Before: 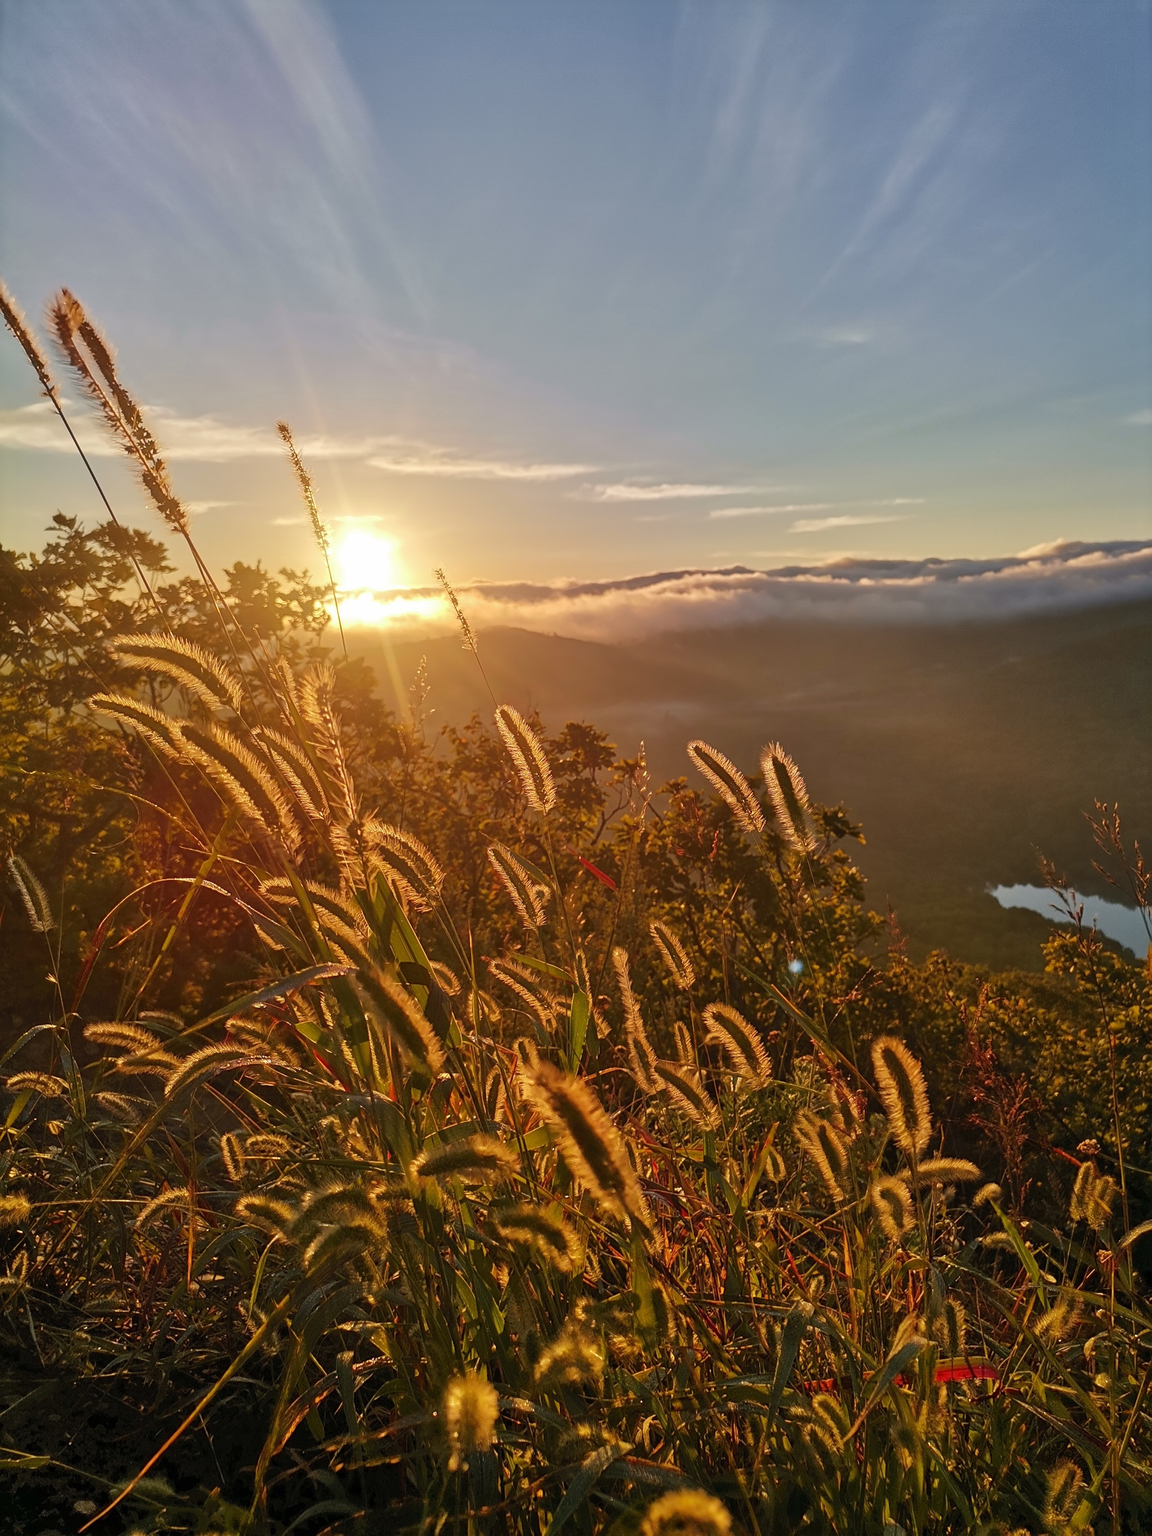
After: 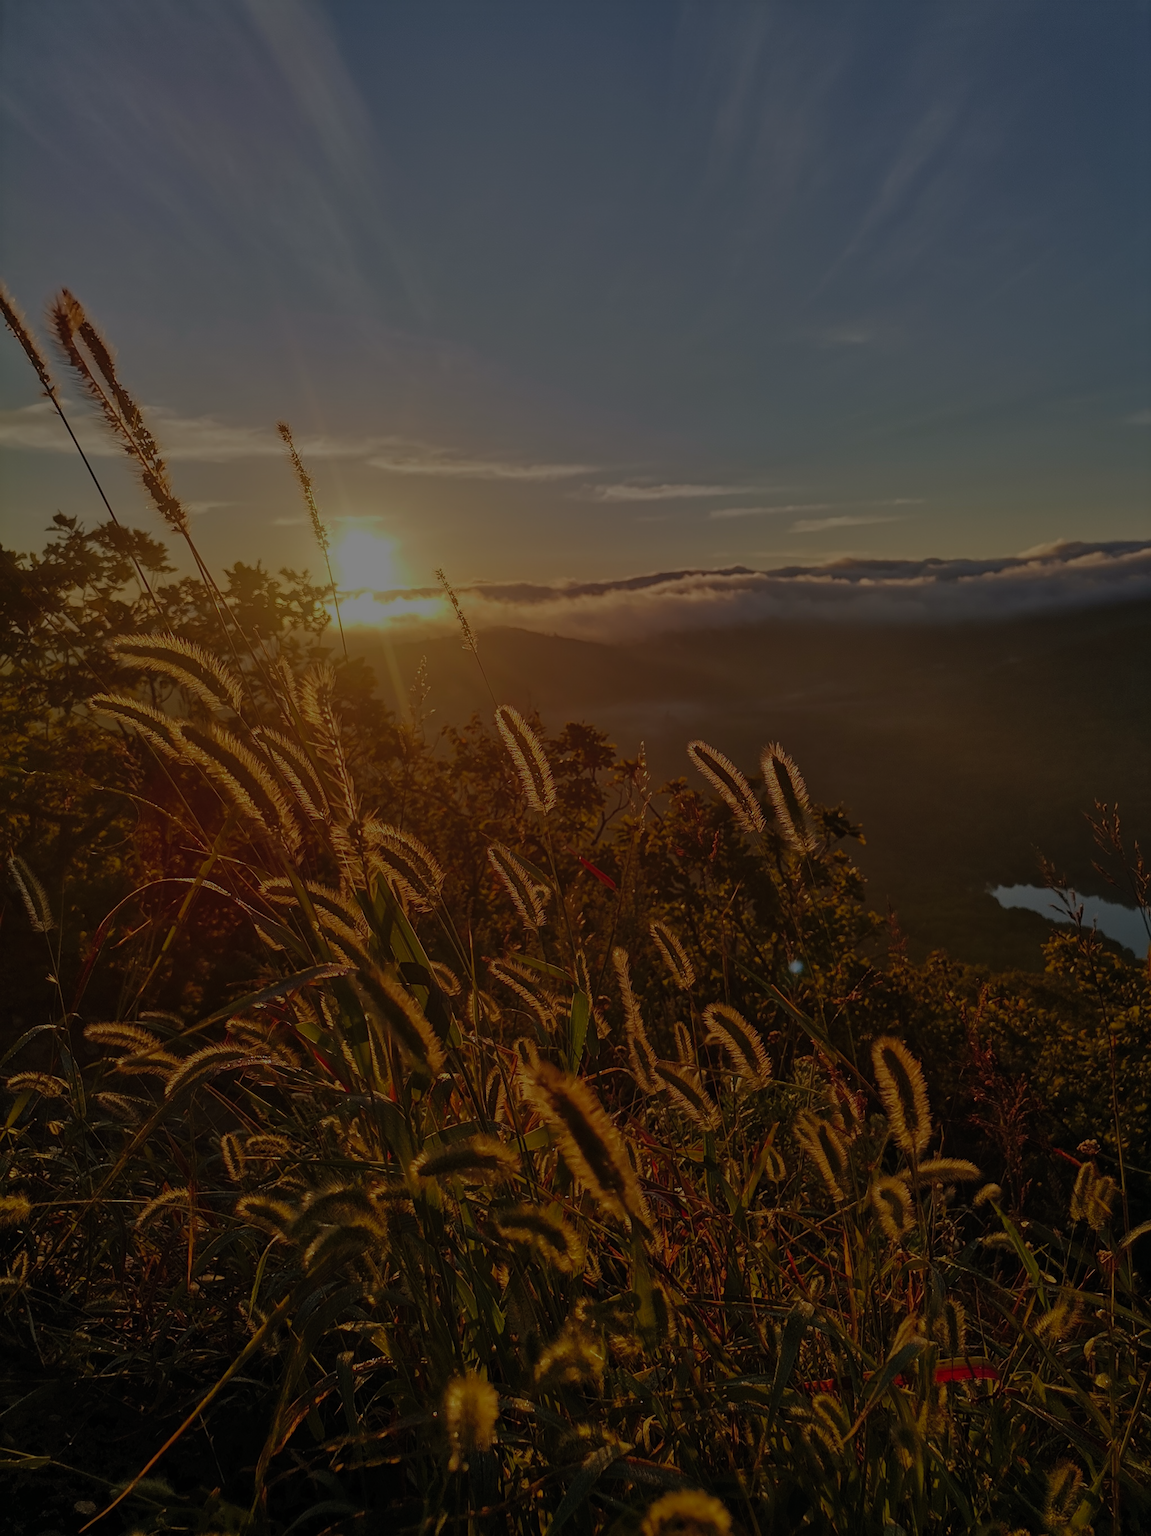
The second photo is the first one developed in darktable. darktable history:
contrast brightness saturation: contrast 0.07, brightness 0.08, saturation 0.18
exposure: exposure -2.446 EV, compensate highlight preservation false
